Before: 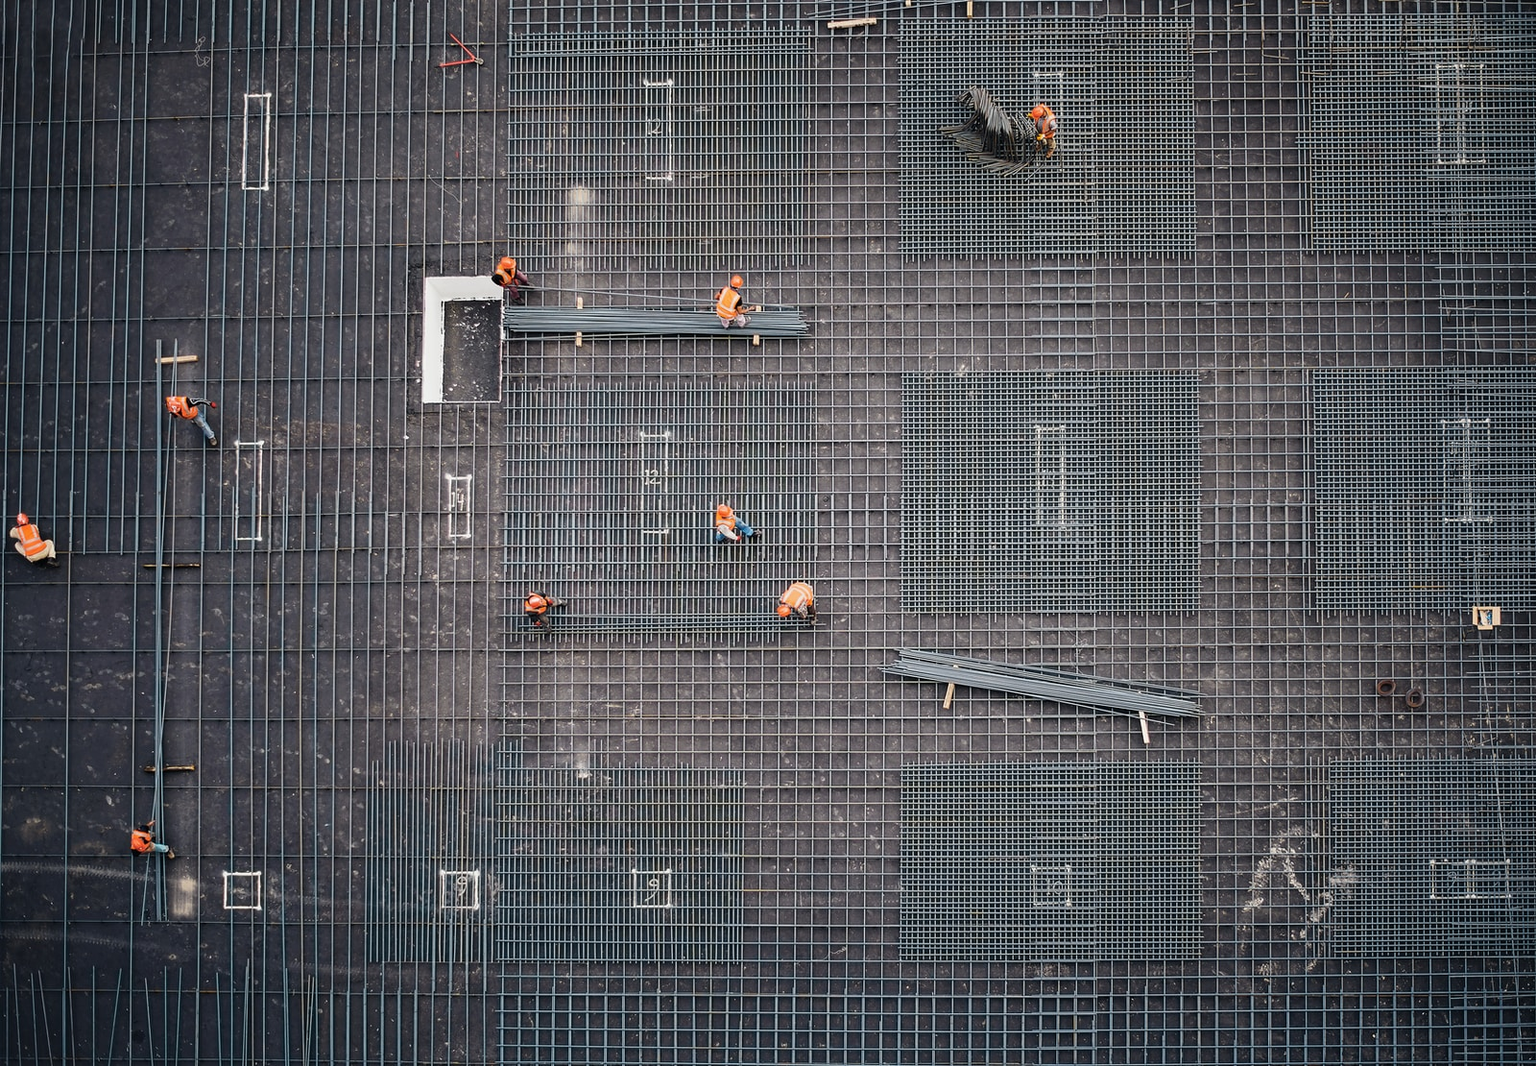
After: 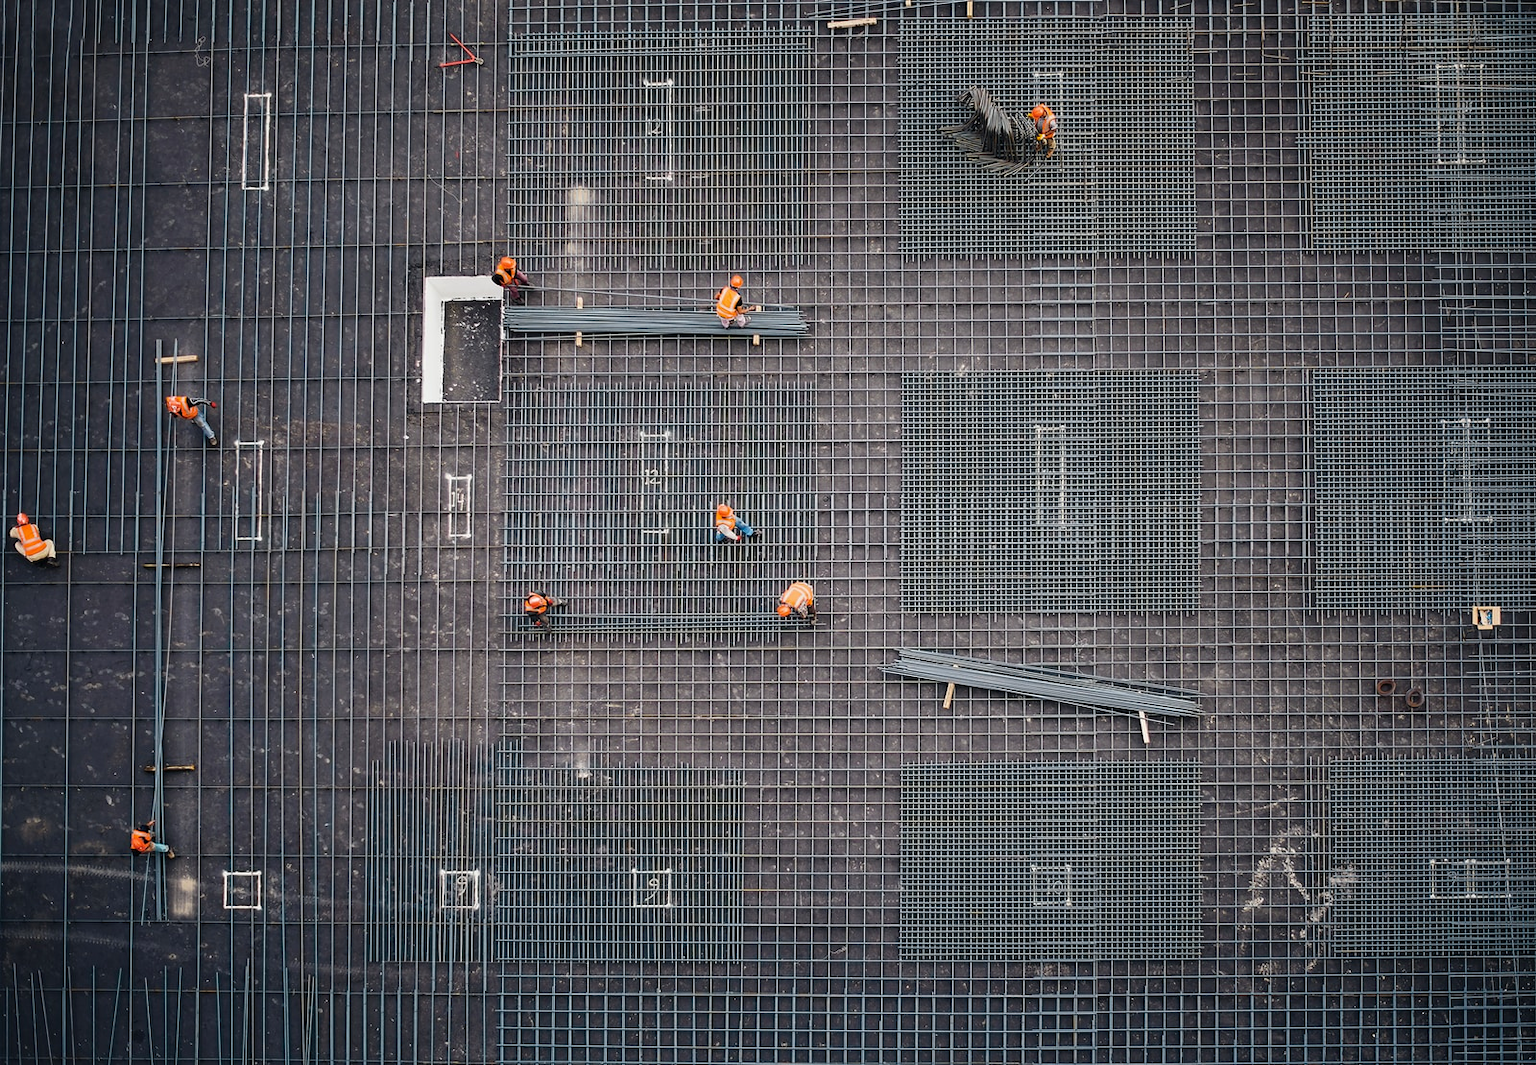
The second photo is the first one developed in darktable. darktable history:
color balance rgb: power › hue 60.98°, perceptual saturation grading › global saturation 14.729%
